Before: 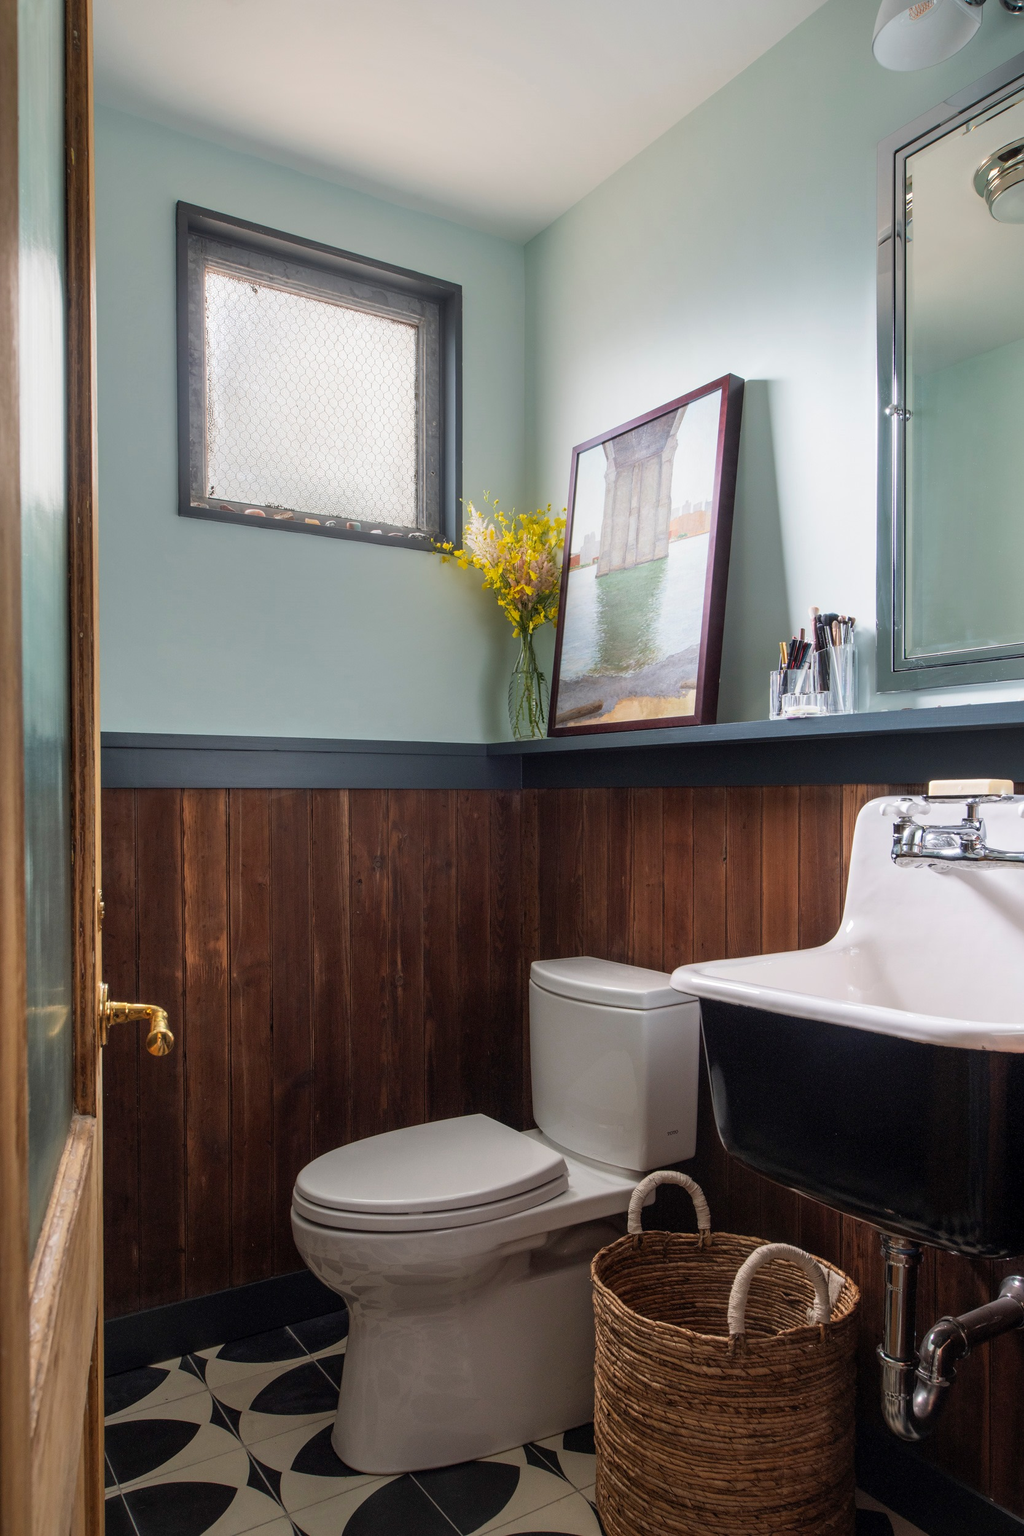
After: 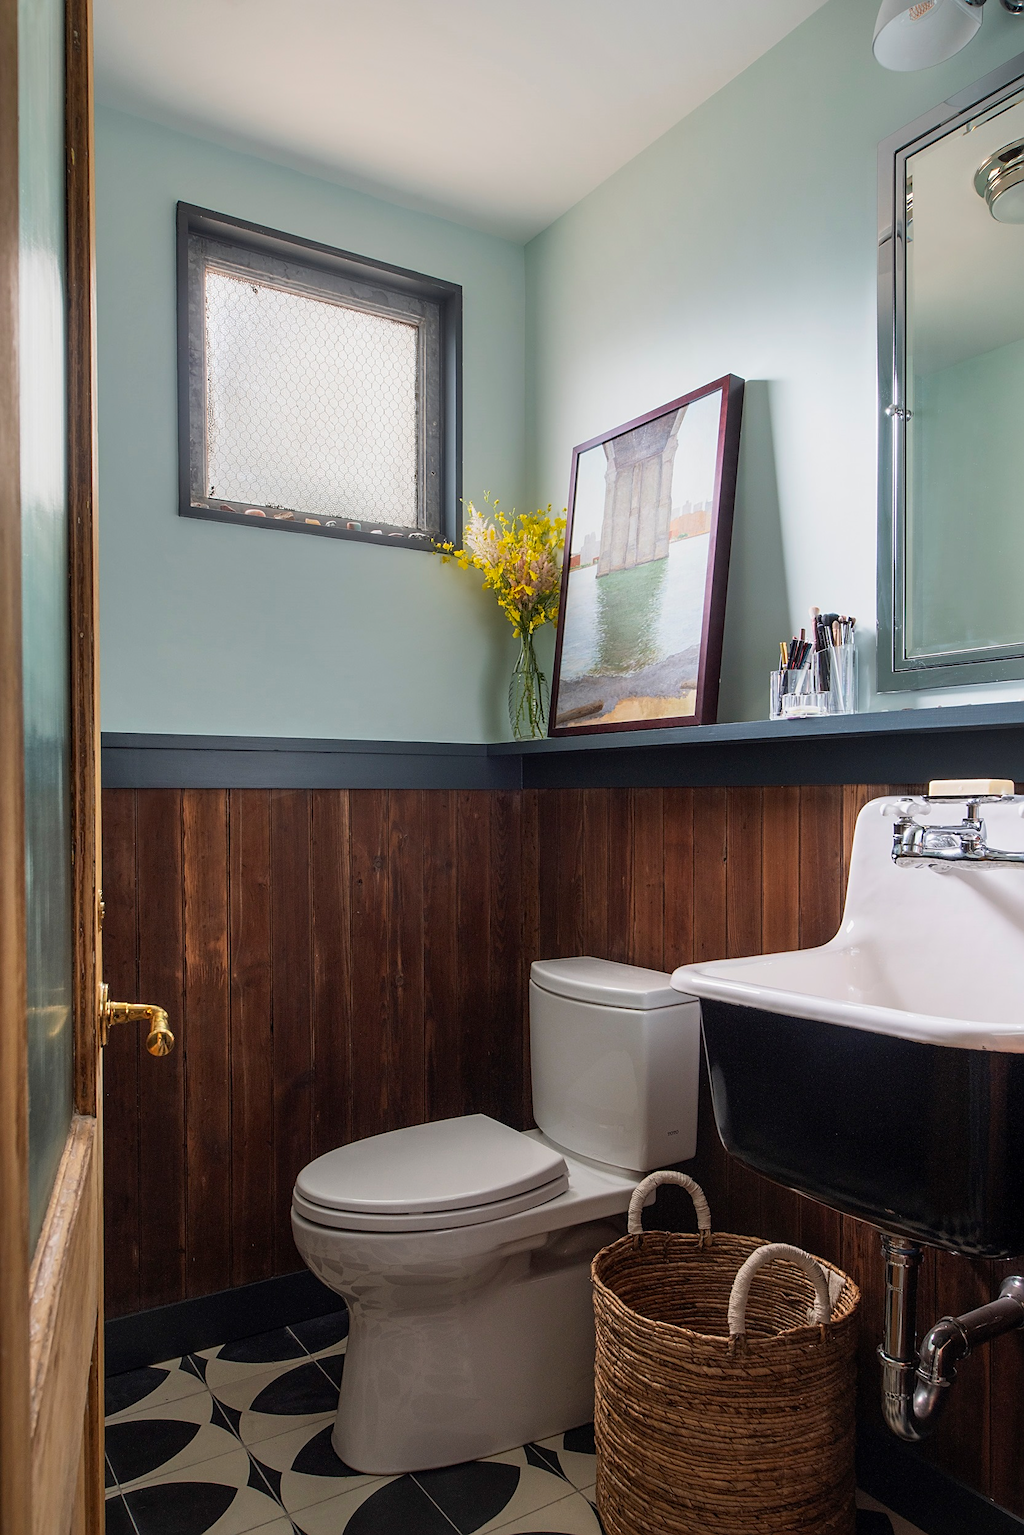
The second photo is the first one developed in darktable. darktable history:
exposure: exposure -0.153 EV, compensate highlight preservation false
contrast brightness saturation: contrast 0.1, brightness 0.03, saturation 0.09
sharpen: radius 1.967
white balance: emerald 1
